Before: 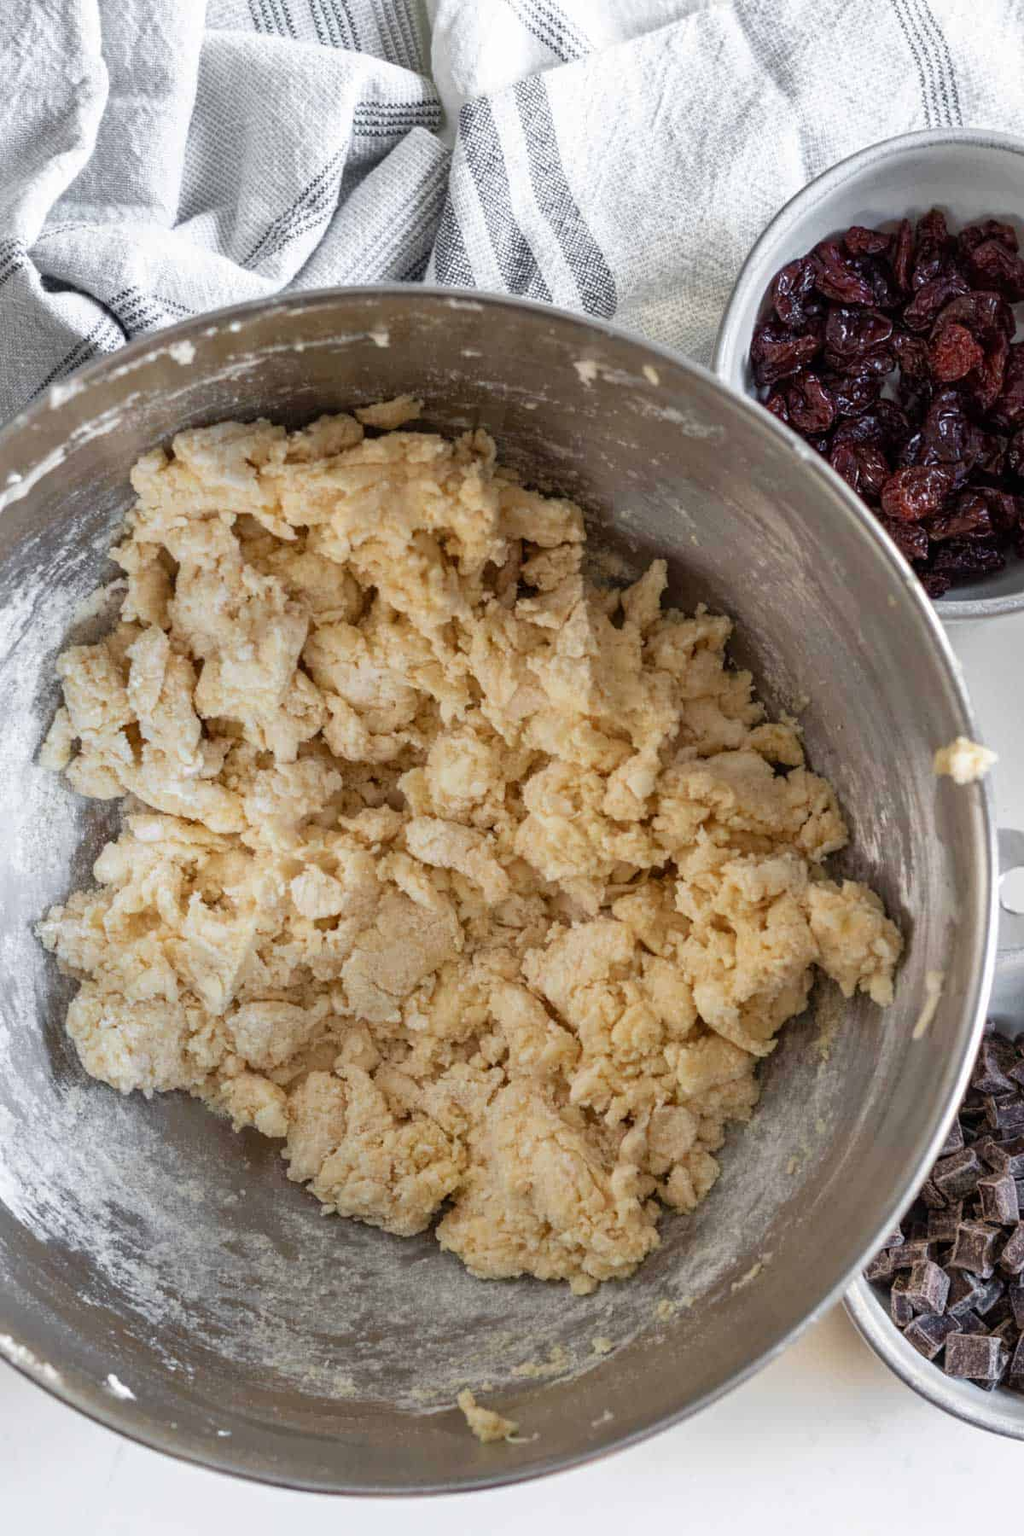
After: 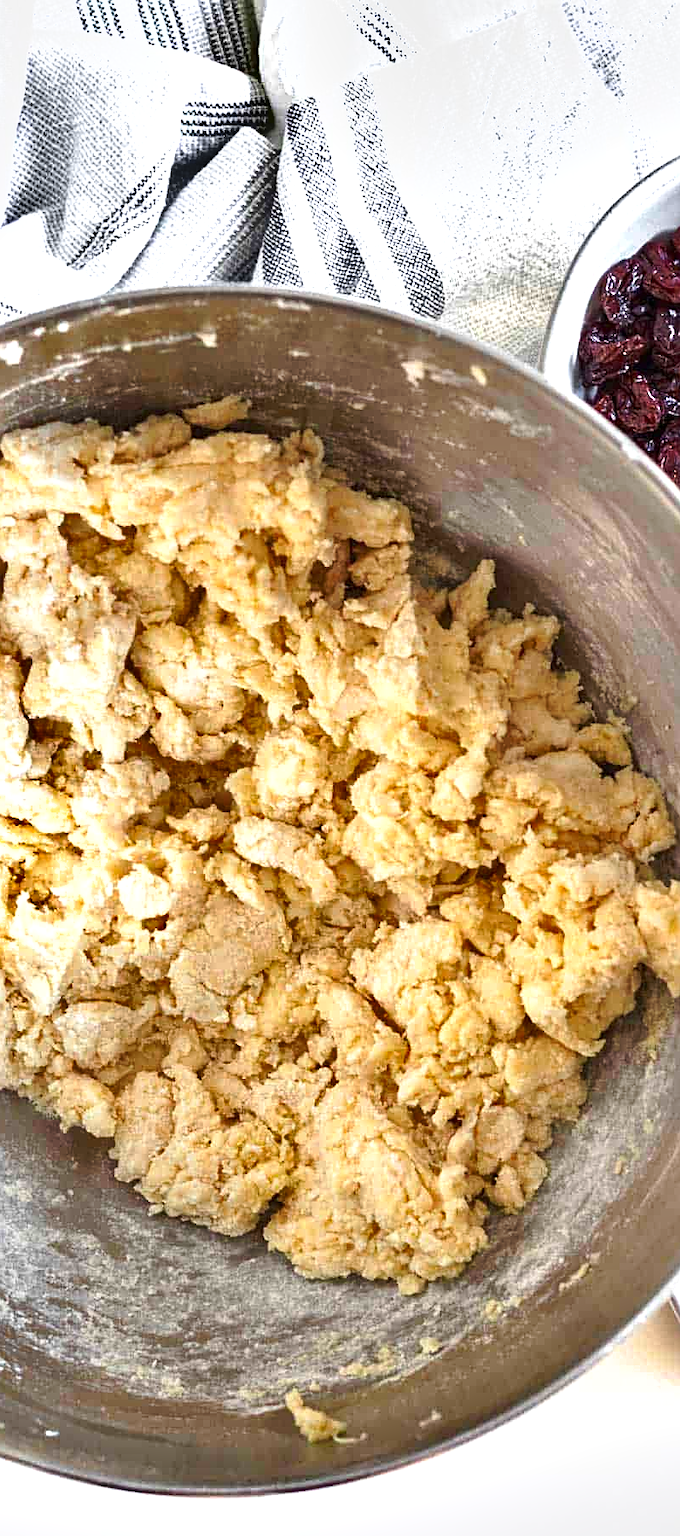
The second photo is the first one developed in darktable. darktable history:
shadows and highlights: white point adjustment 1, soften with gaussian
contrast brightness saturation: saturation 0.18
crop: left 16.899%, right 16.556%
sharpen: on, module defaults
exposure: black level correction 0, exposure 0.9 EV, compensate highlight preservation false
tone curve: curves: ch0 [(0, 0) (0.003, 0.003) (0.011, 0.01) (0.025, 0.023) (0.044, 0.041) (0.069, 0.064) (0.1, 0.092) (0.136, 0.125) (0.177, 0.163) (0.224, 0.207) (0.277, 0.255) (0.335, 0.309) (0.399, 0.375) (0.468, 0.459) (0.543, 0.548) (0.623, 0.629) (0.709, 0.716) (0.801, 0.808) (0.898, 0.911) (1, 1)], preserve colors none
